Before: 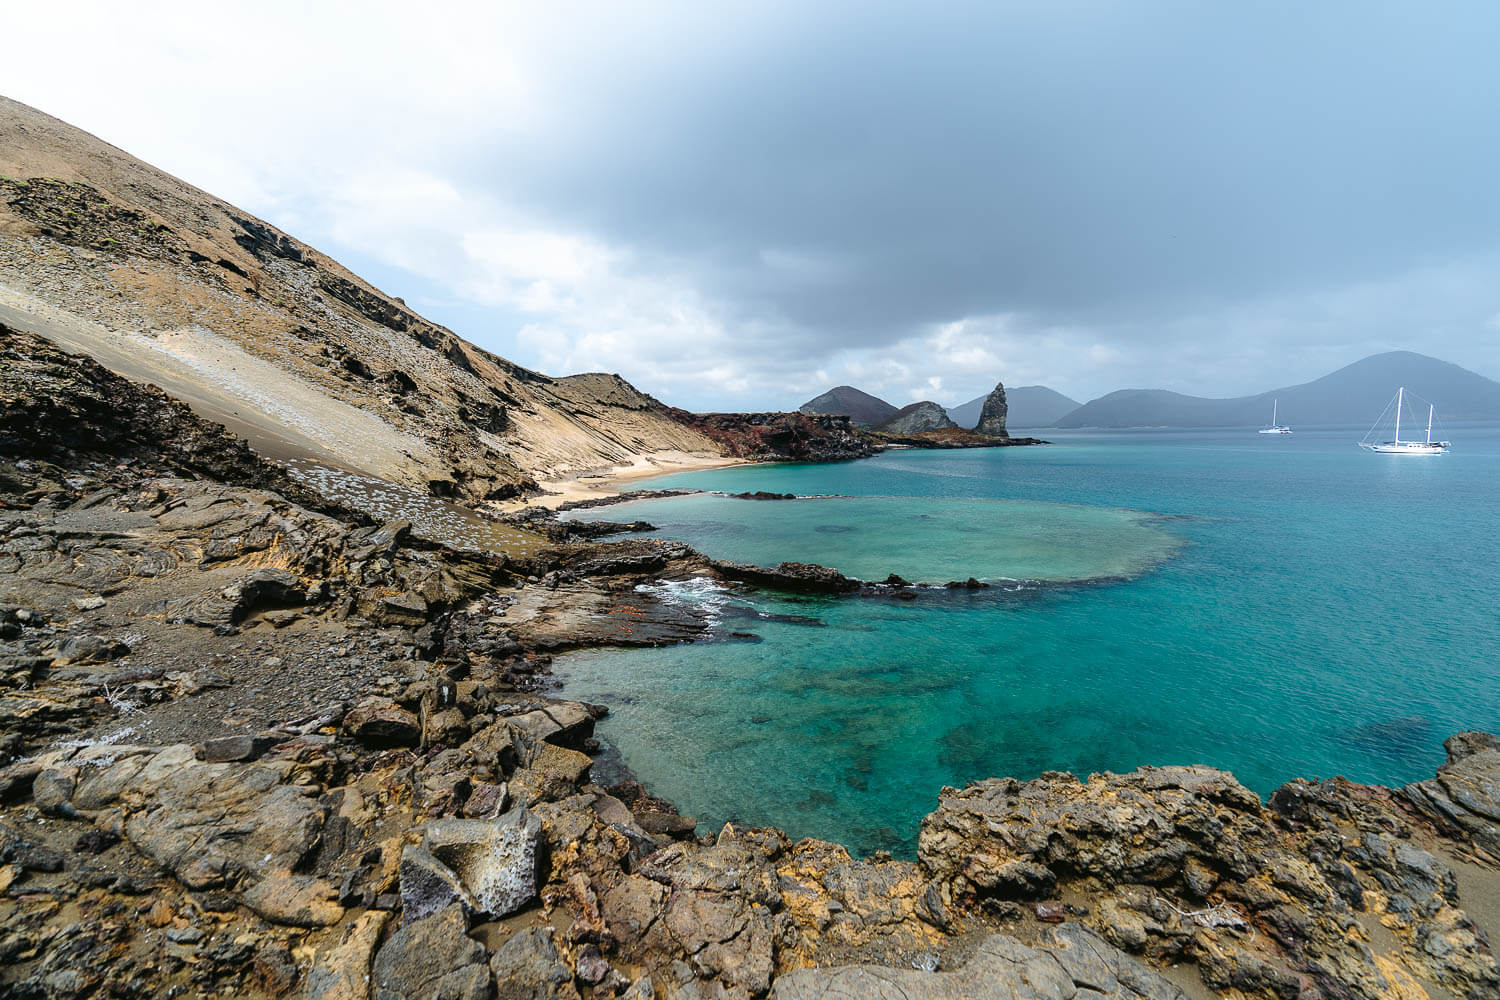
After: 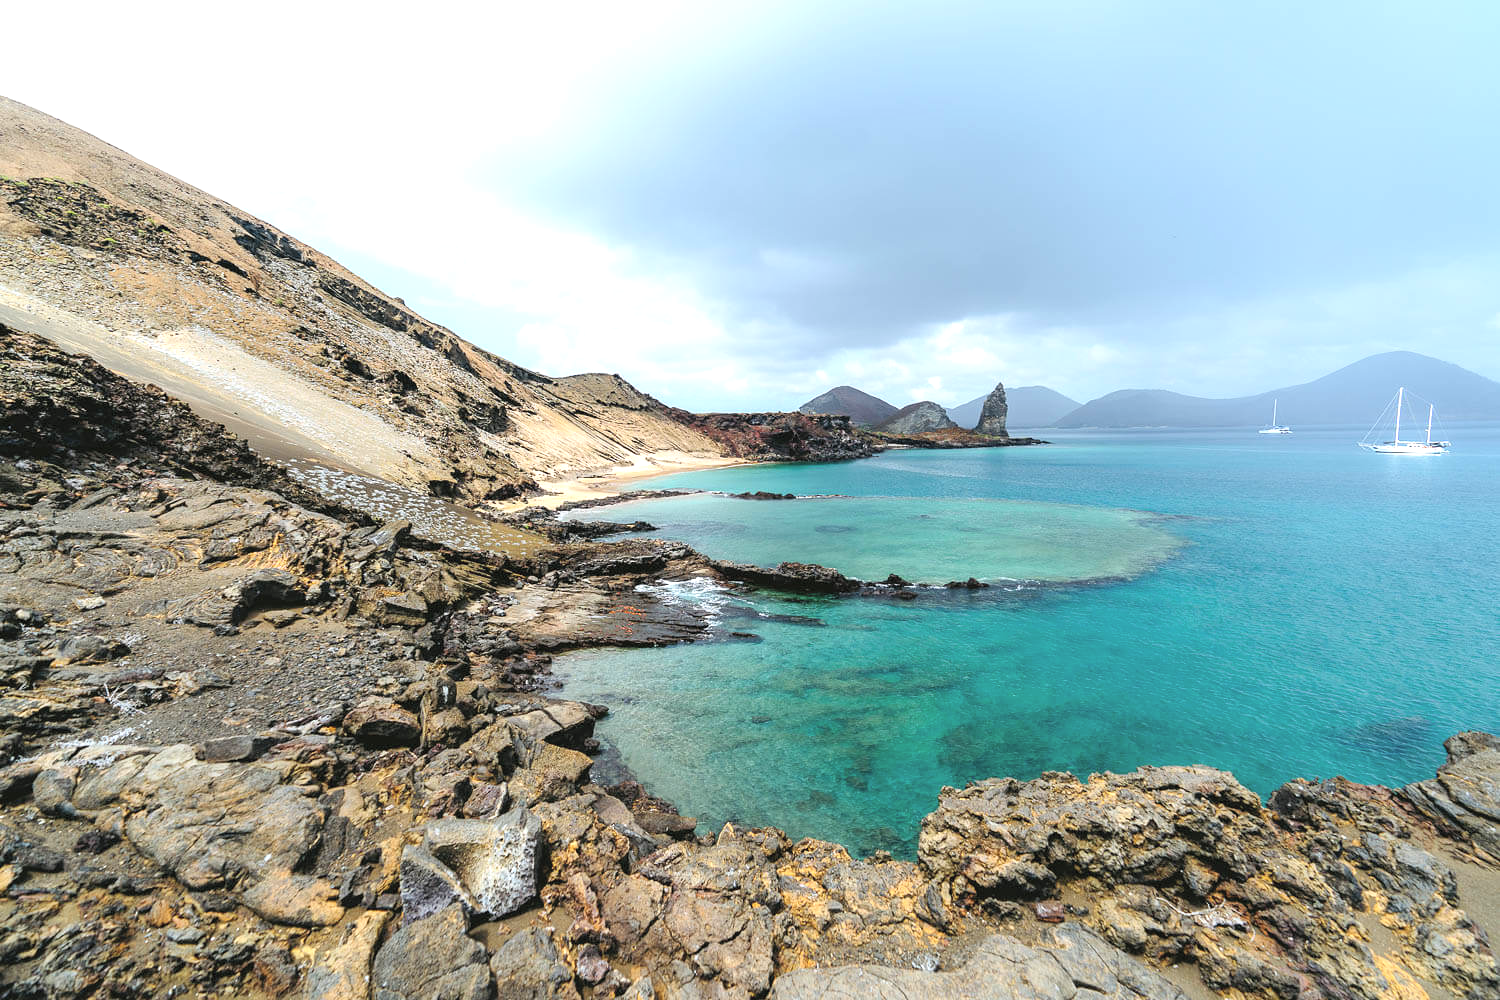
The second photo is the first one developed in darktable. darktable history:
exposure: black level correction 0, exposure 0.498 EV, compensate exposure bias true, compensate highlight preservation false
contrast brightness saturation: brightness 0.138
tone equalizer: mask exposure compensation -0.515 EV
